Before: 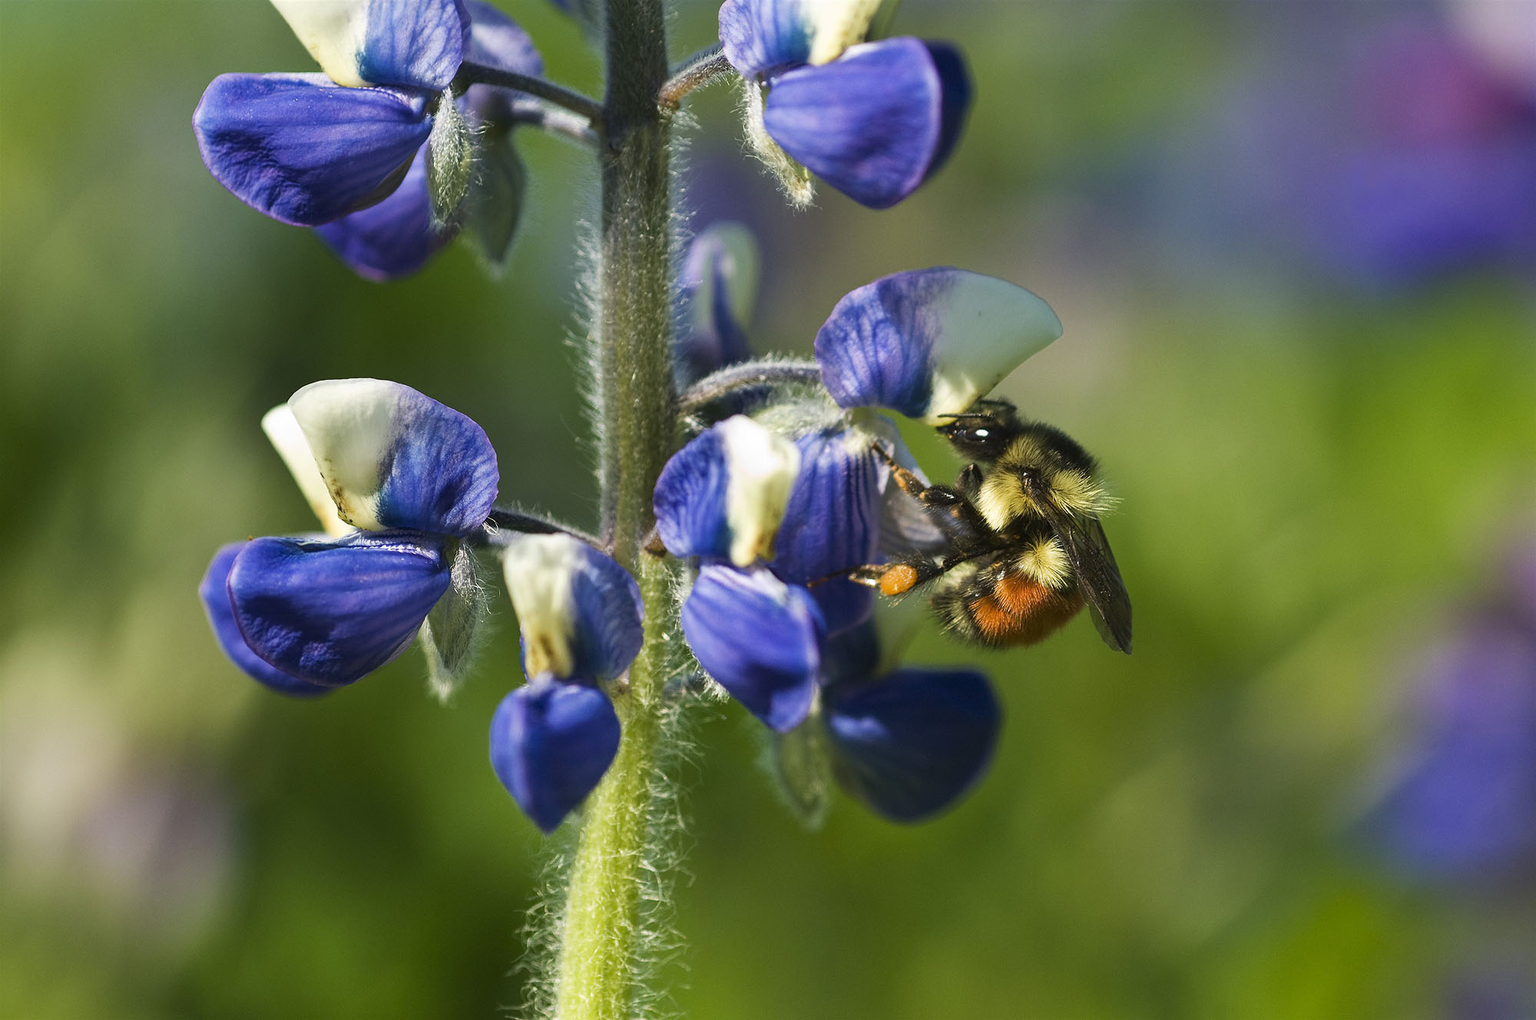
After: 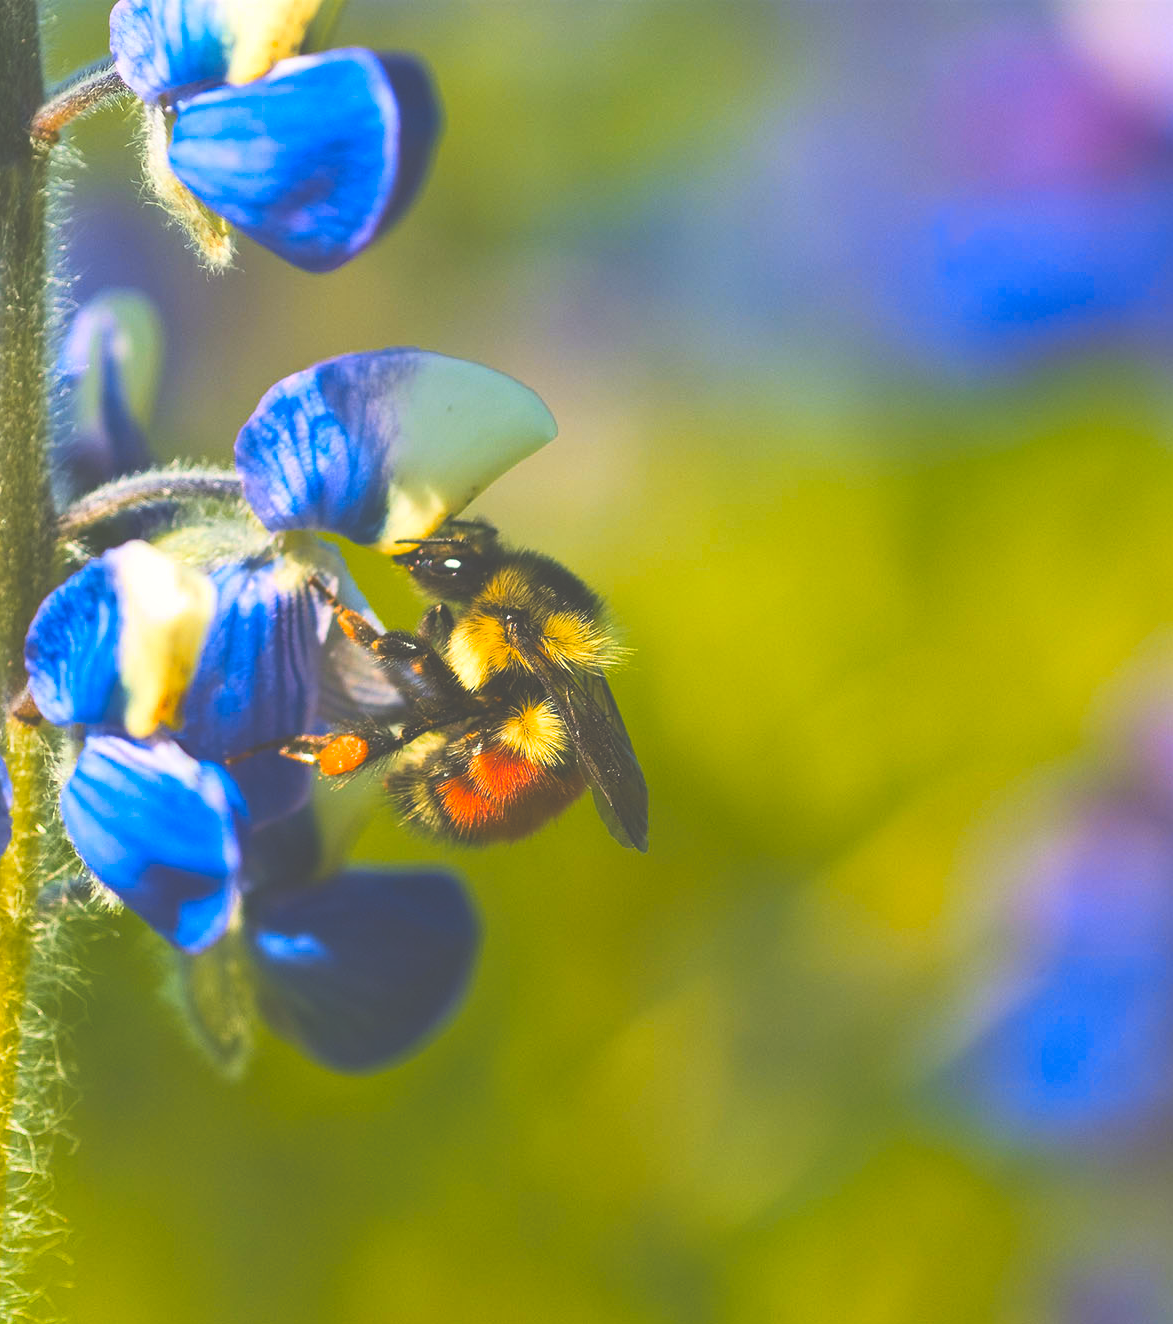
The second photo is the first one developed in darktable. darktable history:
crop: left 41.317%
color zones: curves: ch1 [(0.235, 0.558) (0.75, 0.5)]; ch2 [(0.25, 0.462) (0.749, 0.457)]
color calibration: x 0.342, y 0.356, temperature 5095.61 K
local contrast: mode bilateral grid, contrast 14, coarseness 35, detail 105%, midtone range 0.2
contrast brightness saturation: contrast 0.196, brightness 0.16, saturation 0.225
exposure: black level correction -0.043, exposure 0.06 EV, compensate exposure bias true, compensate highlight preservation false
color balance rgb: perceptual saturation grading › global saturation 19.869%, global vibrance 34.733%
